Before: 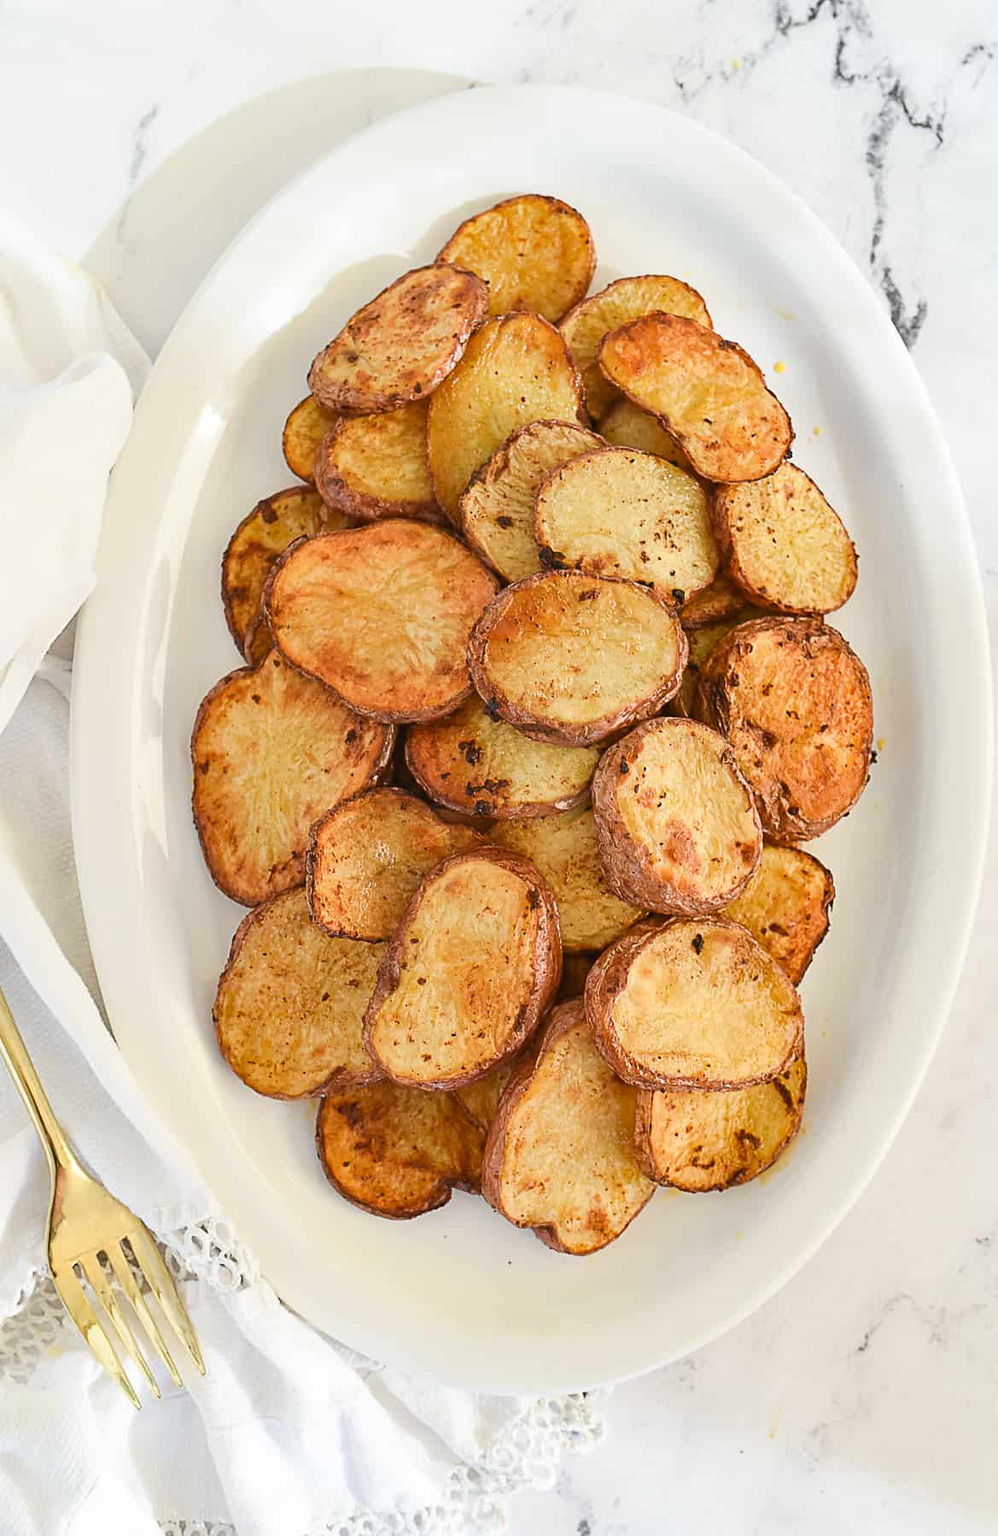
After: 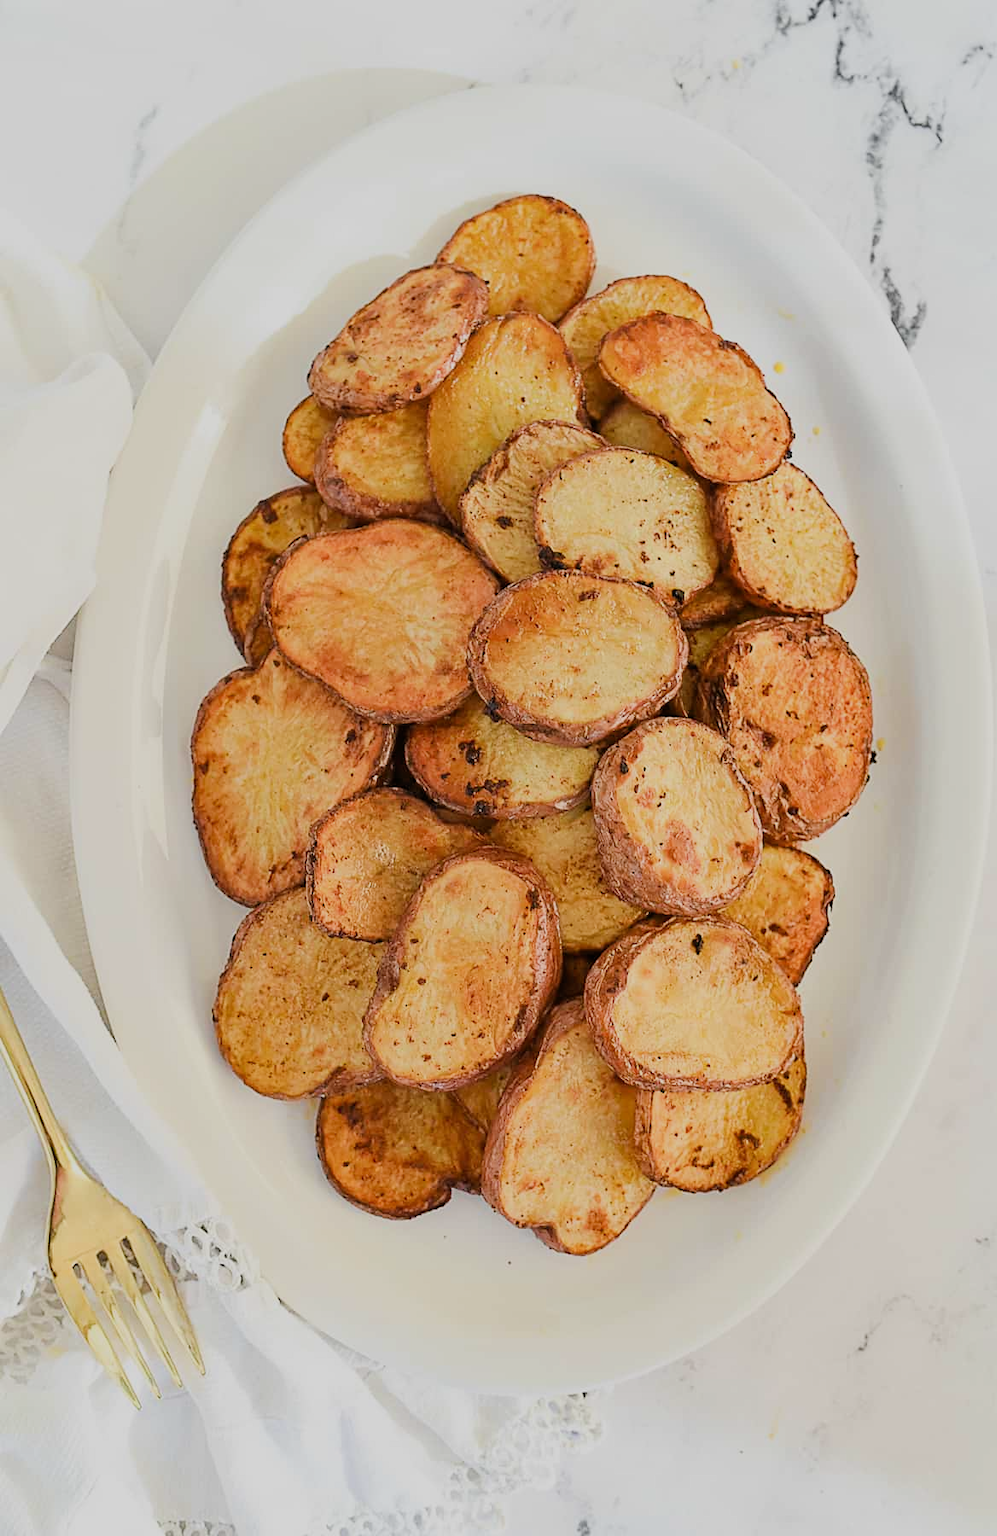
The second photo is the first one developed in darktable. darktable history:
filmic rgb: black relative exposure -7.65 EV, white relative exposure 4.56 EV, threshold 3.04 EV, hardness 3.61, enable highlight reconstruction true
